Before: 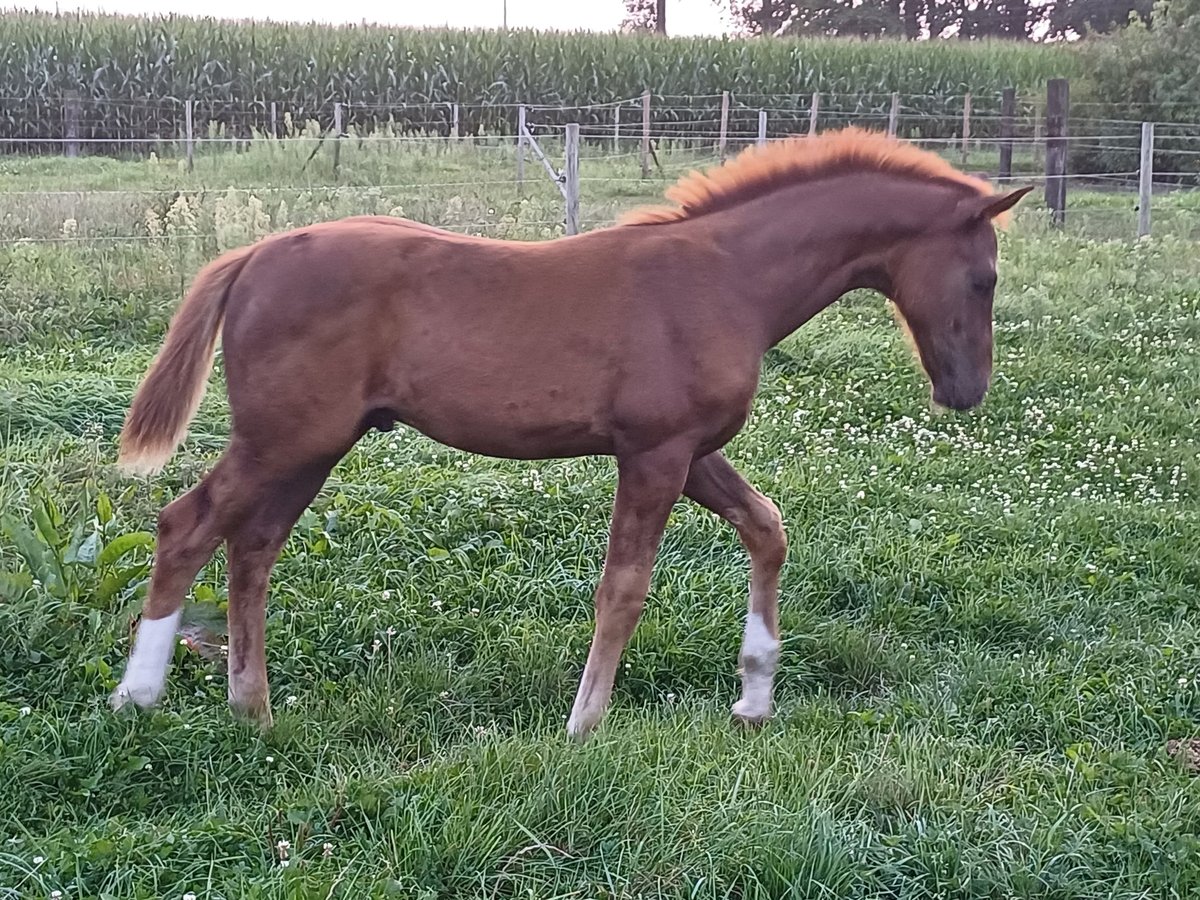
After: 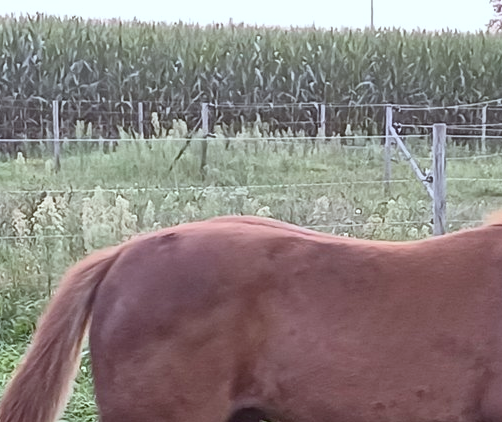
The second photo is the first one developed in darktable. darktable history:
color correction: highlights a* -3.68, highlights b* -6.9, shadows a* 3.2, shadows b* 5.2
crop and rotate: left 11.133%, top 0.055%, right 47.015%, bottom 53.045%
